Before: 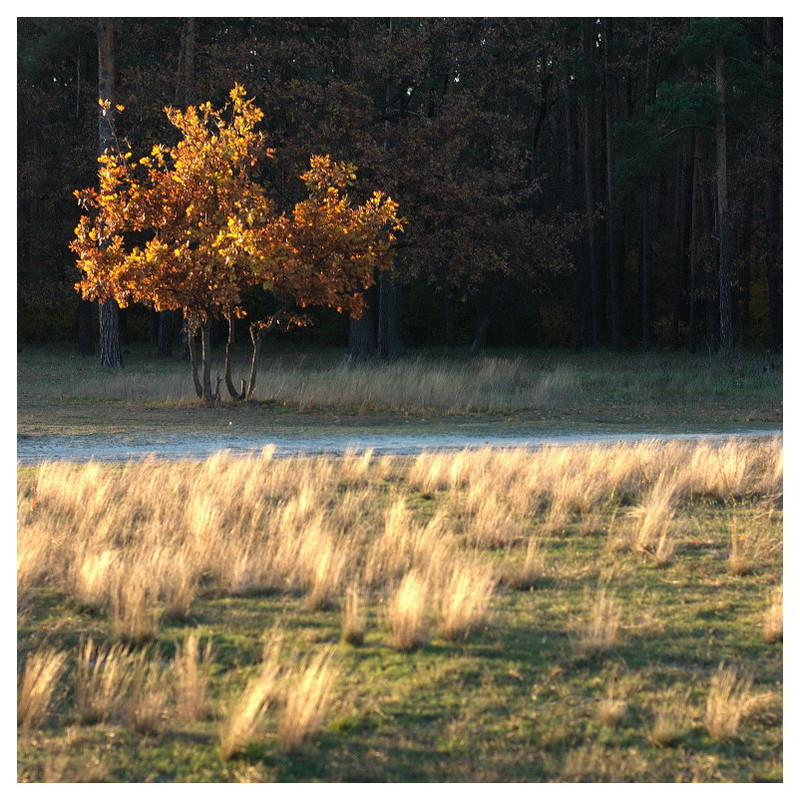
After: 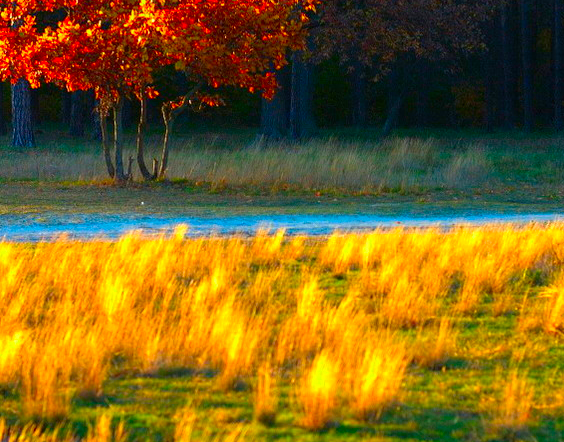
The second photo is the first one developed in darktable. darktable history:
crop: left 11.123%, top 27.61%, right 18.3%, bottom 17.034%
color correction: saturation 3
